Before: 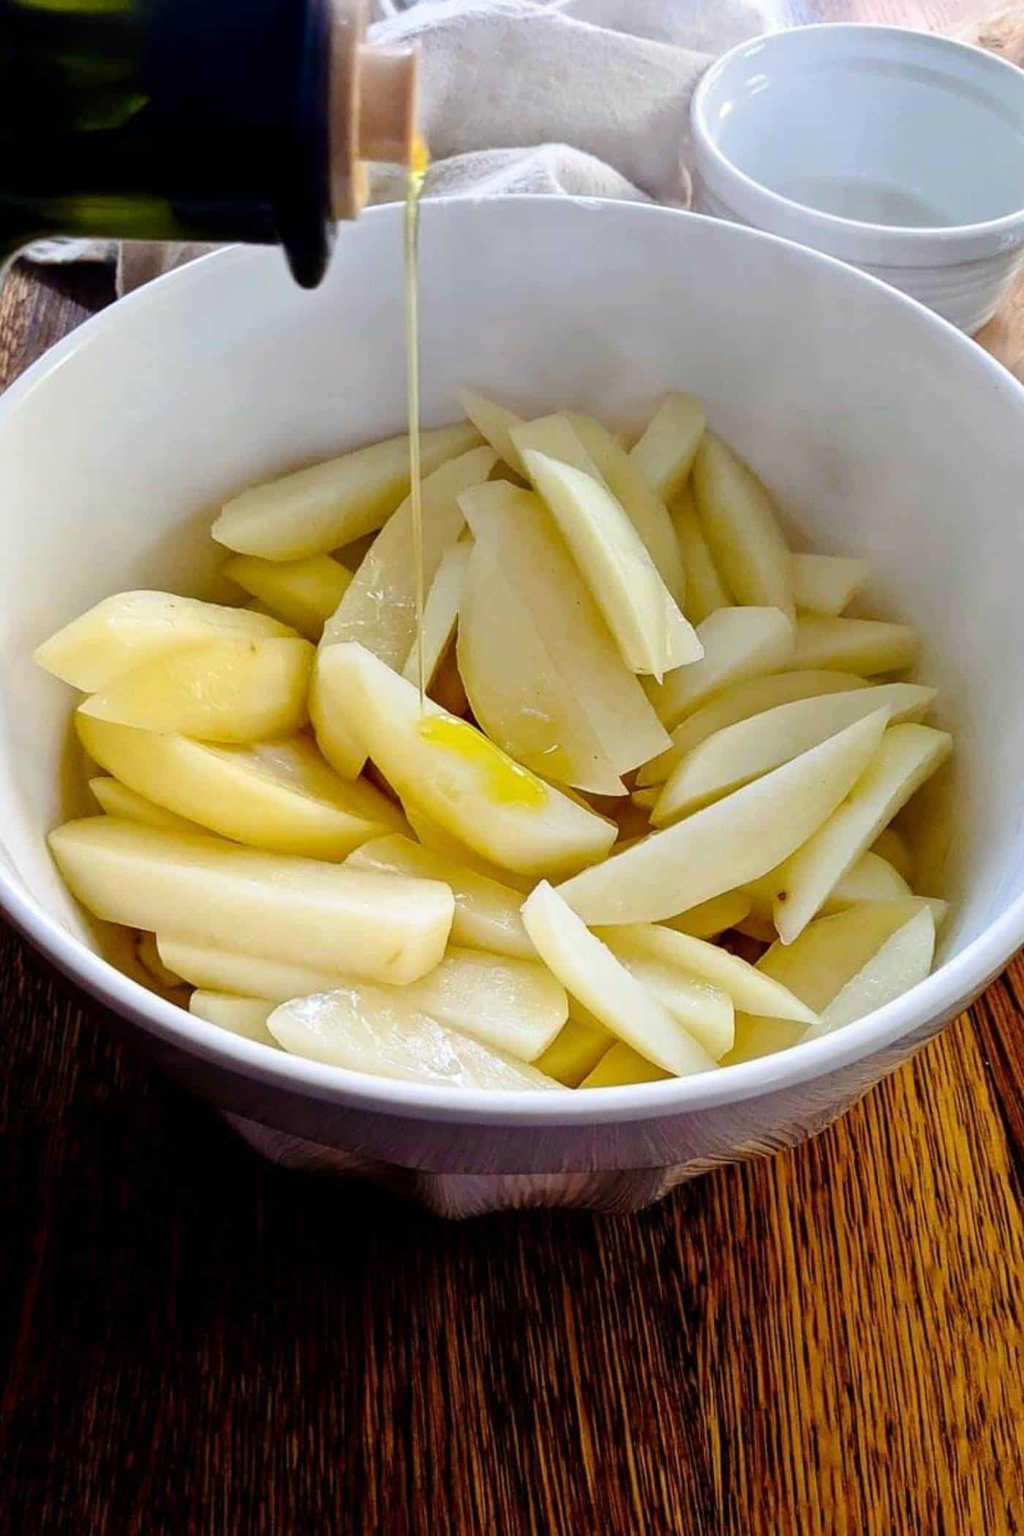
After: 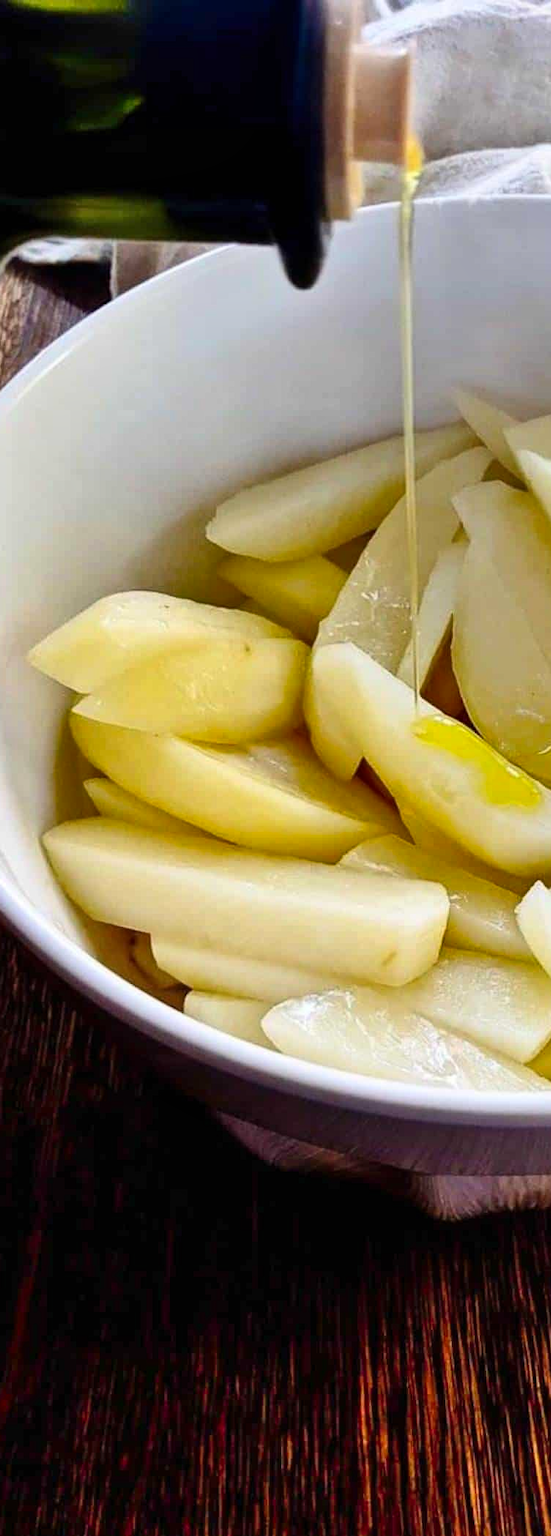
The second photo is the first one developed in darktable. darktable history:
crop: left 0.587%, right 45.588%, bottom 0.086%
shadows and highlights: low approximation 0.01, soften with gaussian
contrast brightness saturation: contrast 0.1, brightness 0.02, saturation 0.02
